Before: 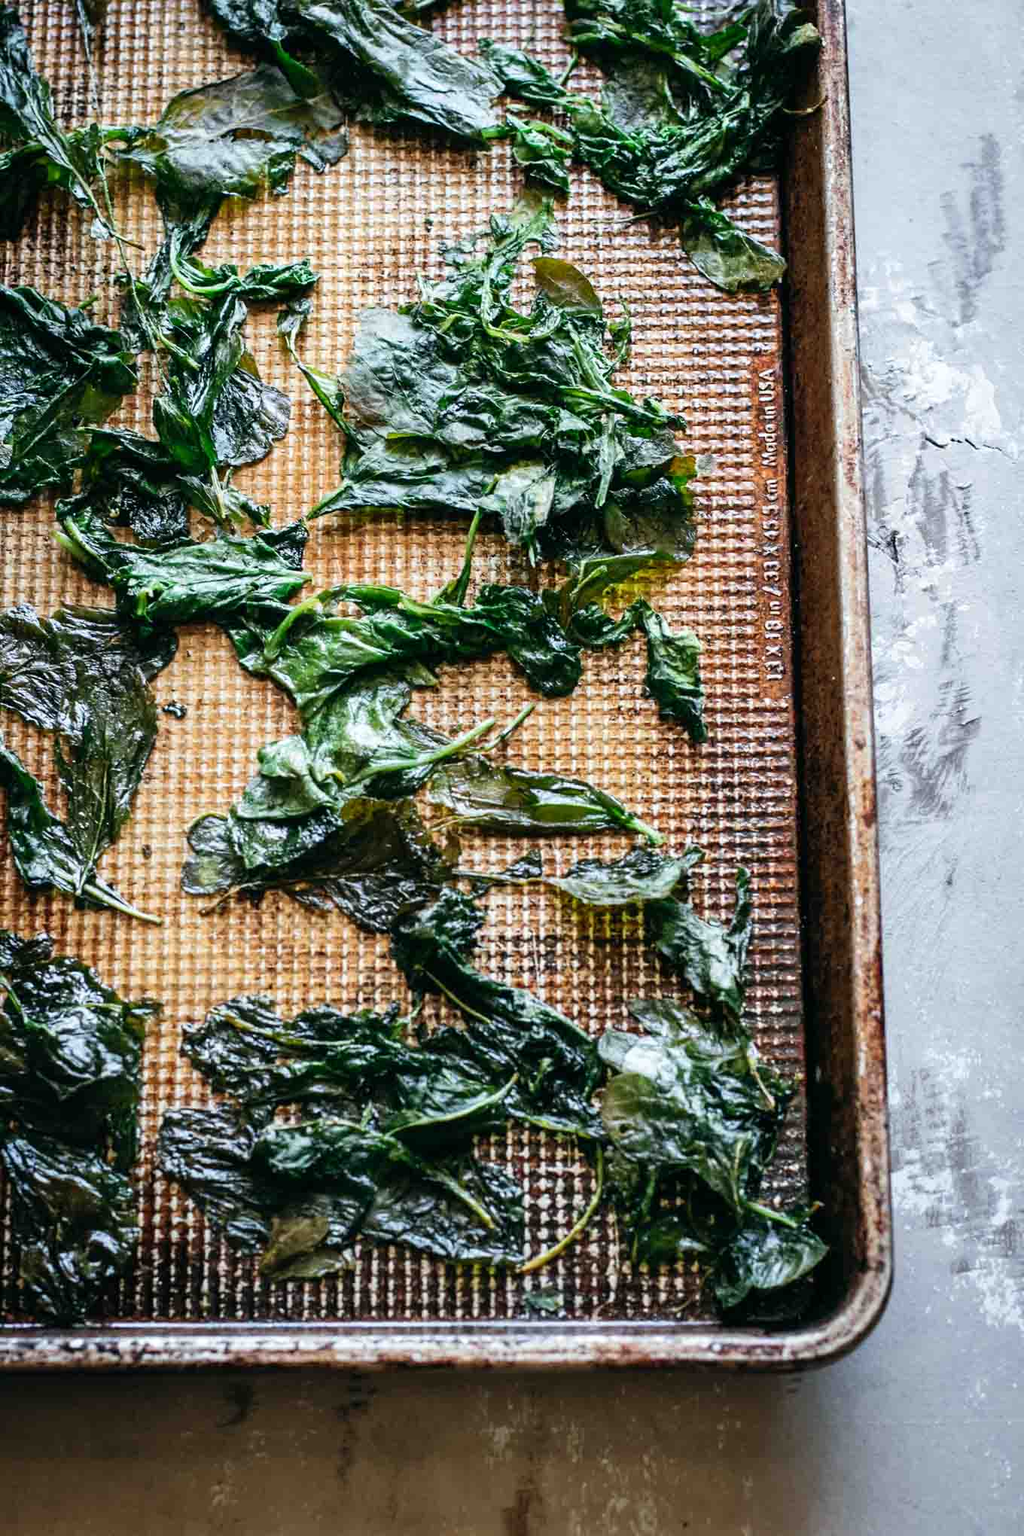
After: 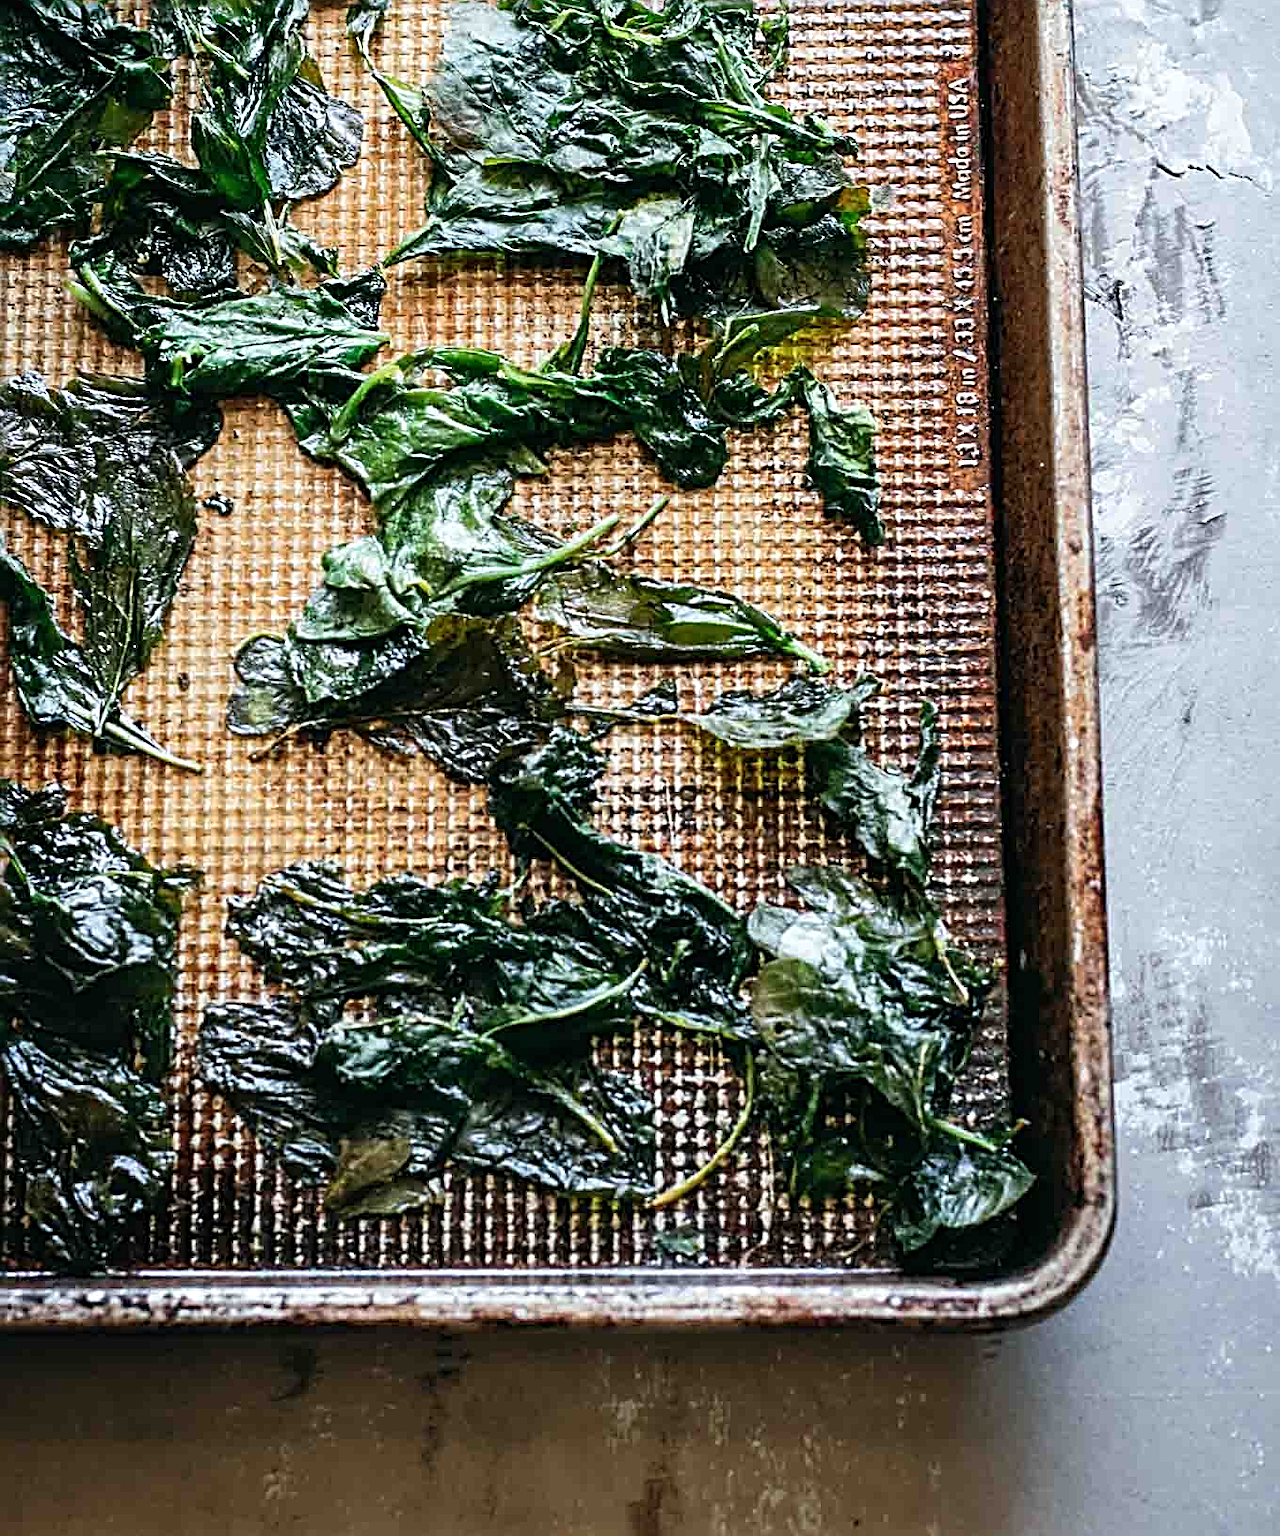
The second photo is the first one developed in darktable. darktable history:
sharpen: radius 3.025, amount 0.757
exposure: black level correction 0, compensate exposure bias true, compensate highlight preservation false
crop and rotate: top 19.998%
